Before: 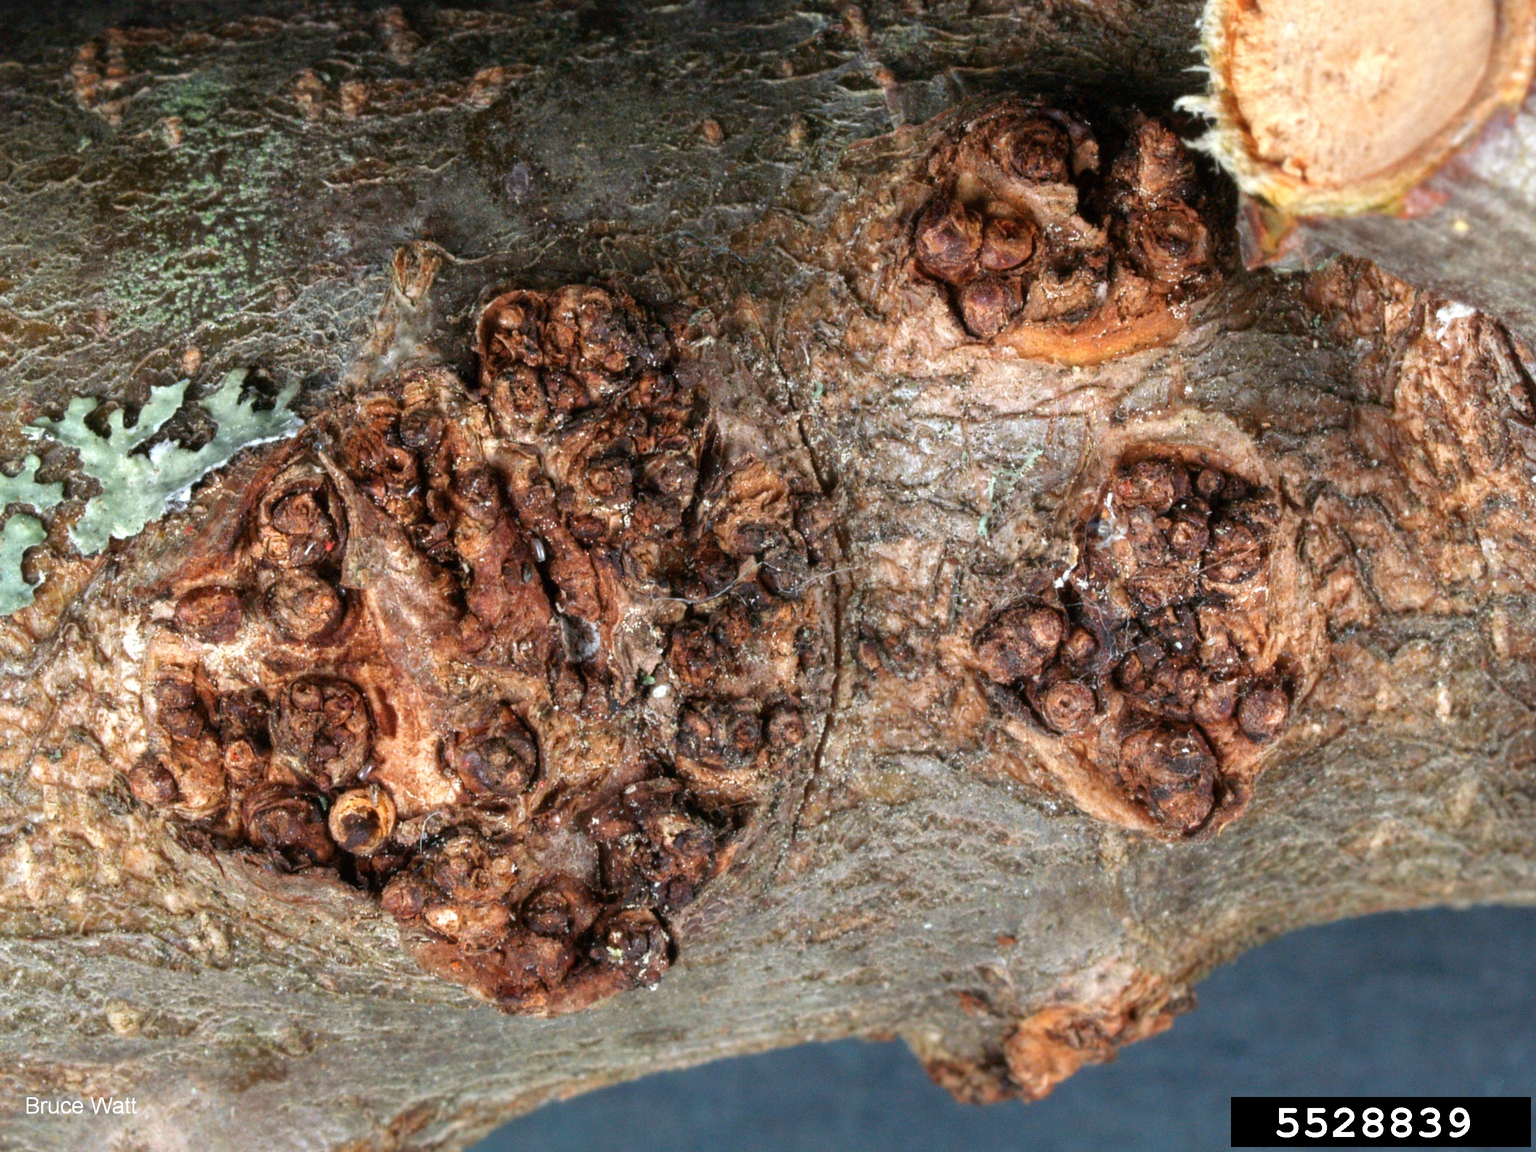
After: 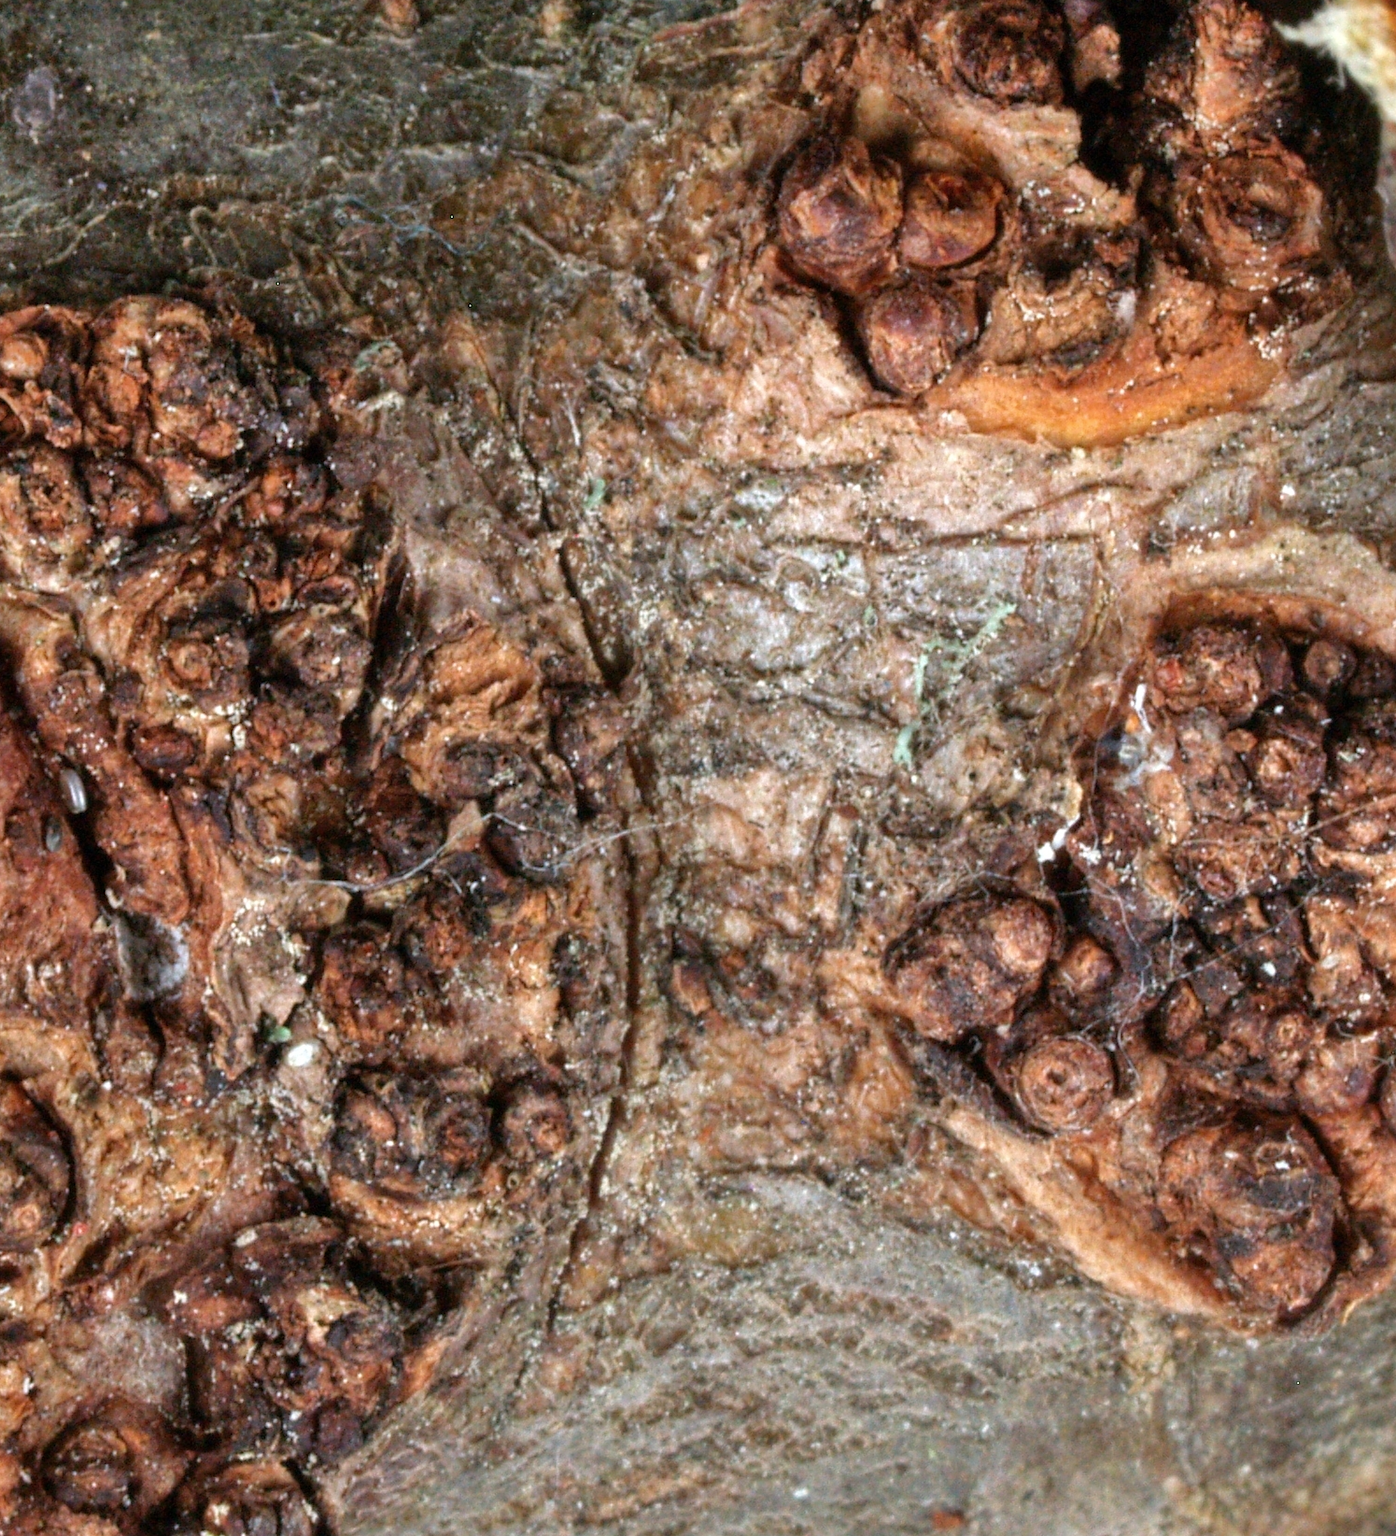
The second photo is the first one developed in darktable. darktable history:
crop: left 32.491%, top 10.996%, right 18.807%, bottom 17.598%
exposure: compensate highlight preservation false
shadows and highlights: soften with gaussian
